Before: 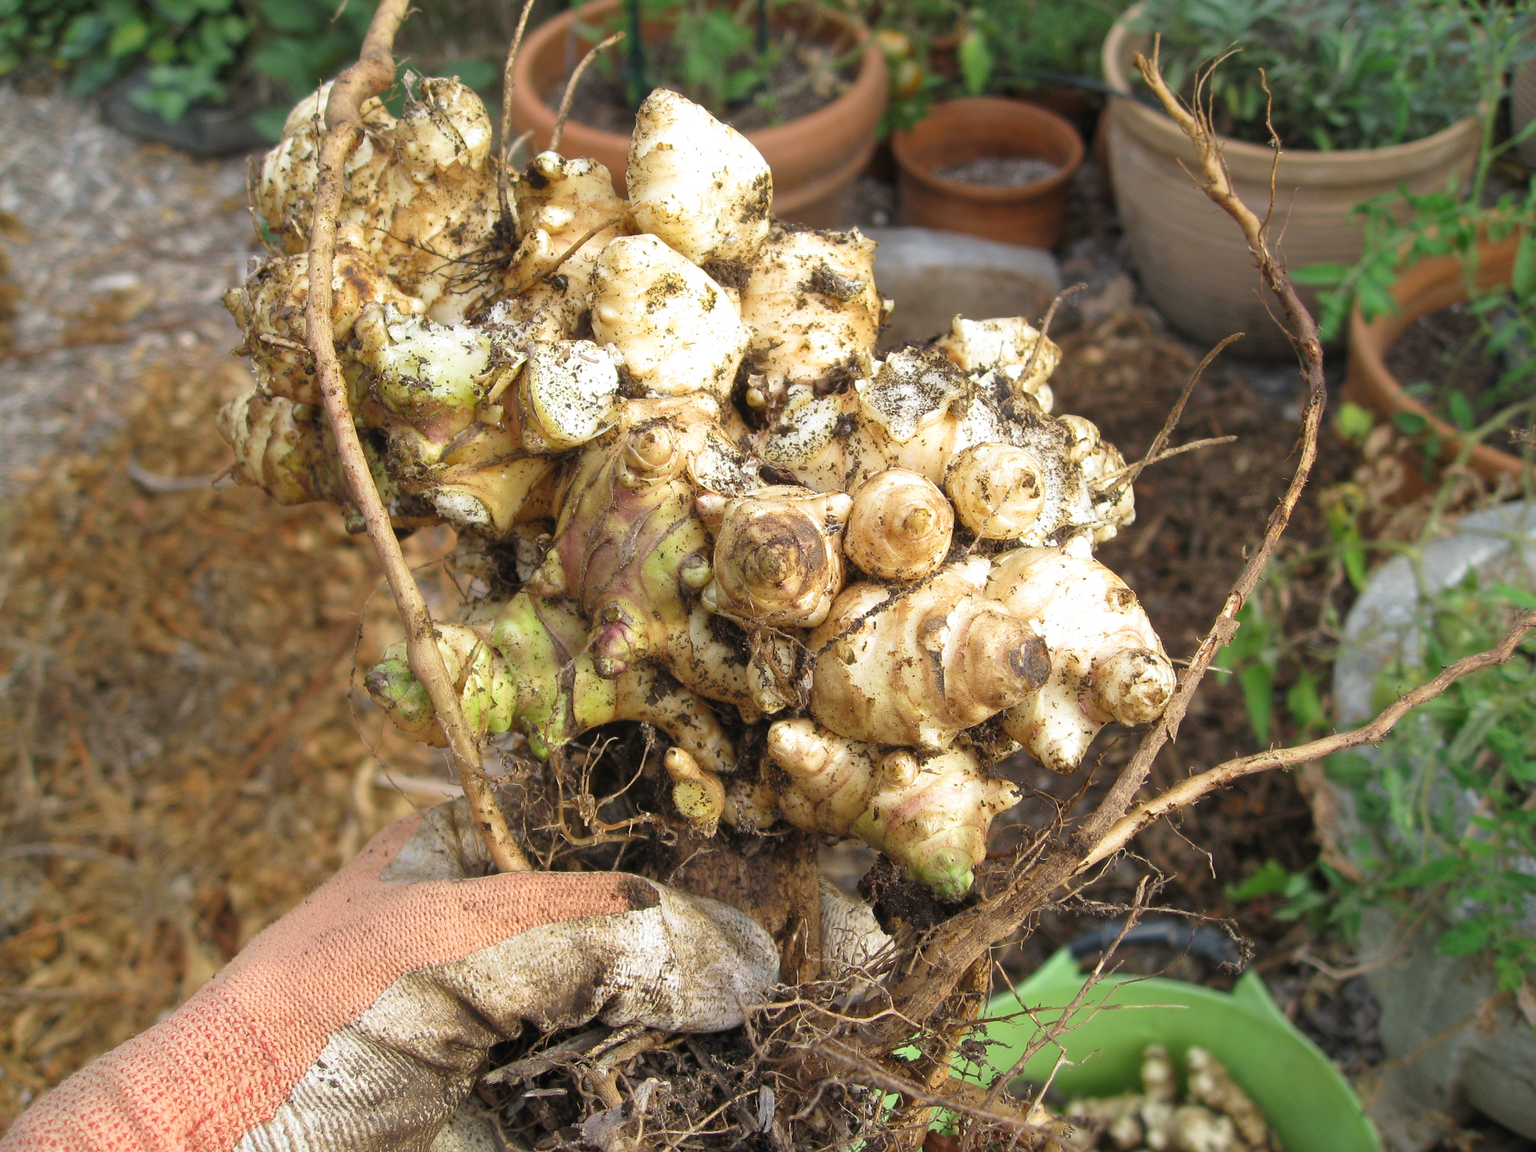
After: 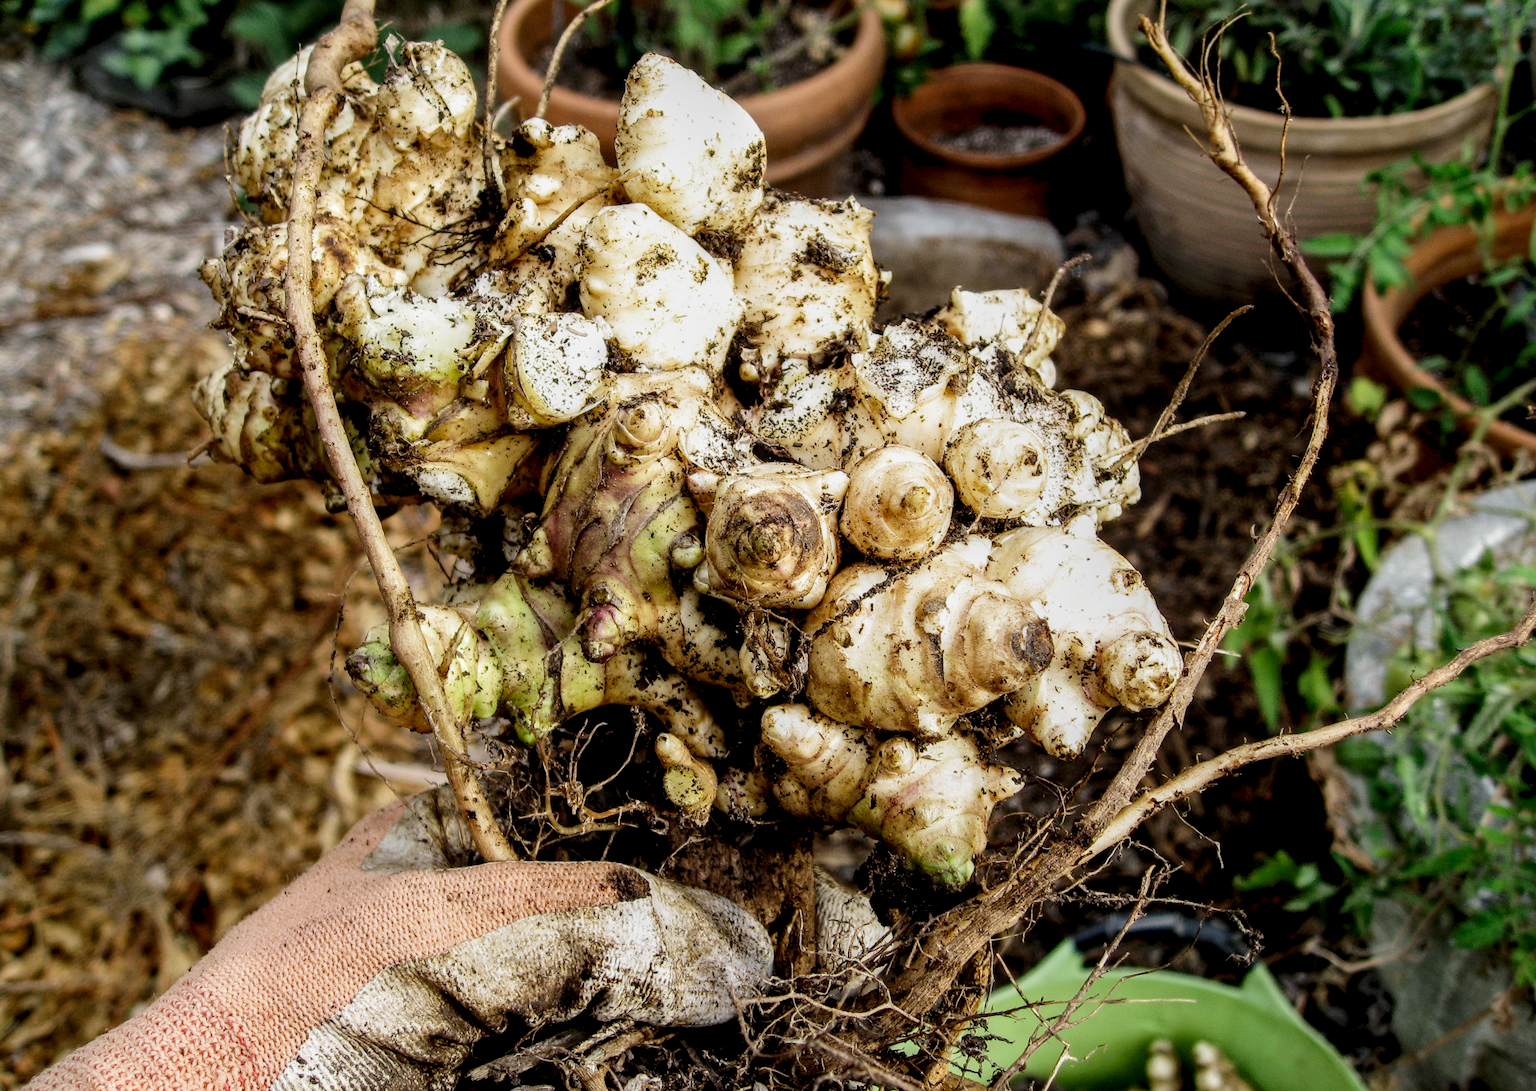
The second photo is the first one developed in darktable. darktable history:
filmic rgb: middle gray luminance 29%, black relative exposure -10.3 EV, white relative exposure 5.5 EV, threshold 6 EV, target black luminance 0%, hardness 3.95, latitude 2.04%, contrast 1.132, highlights saturation mix 5%, shadows ↔ highlights balance 15.11%, add noise in highlights 0, preserve chrominance no, color science v3 (2019), use custom middle-gray values true, iterations of high-quality reconstruction 0, contrast in highlights soft, enable highlight reconstruction true
tone equalizer: -8 EV -0.75 EV, -7 EV -0.7 EV, -6 EV -0.6 EV, -5 EV -0.4 EV, -3 EV 0.4 EV, -2 EV 0.6 EV, -1 EV 0.7 EV, +0 EV 0.75 EV, edges refinement/feathering 500, mask exposure compensation -1.57 EV, preserve details no
local contrast: highlights 20%, detail 150%
crop: left 1.964%, top 3.251%, right 1.122%, bottom 4.933%
